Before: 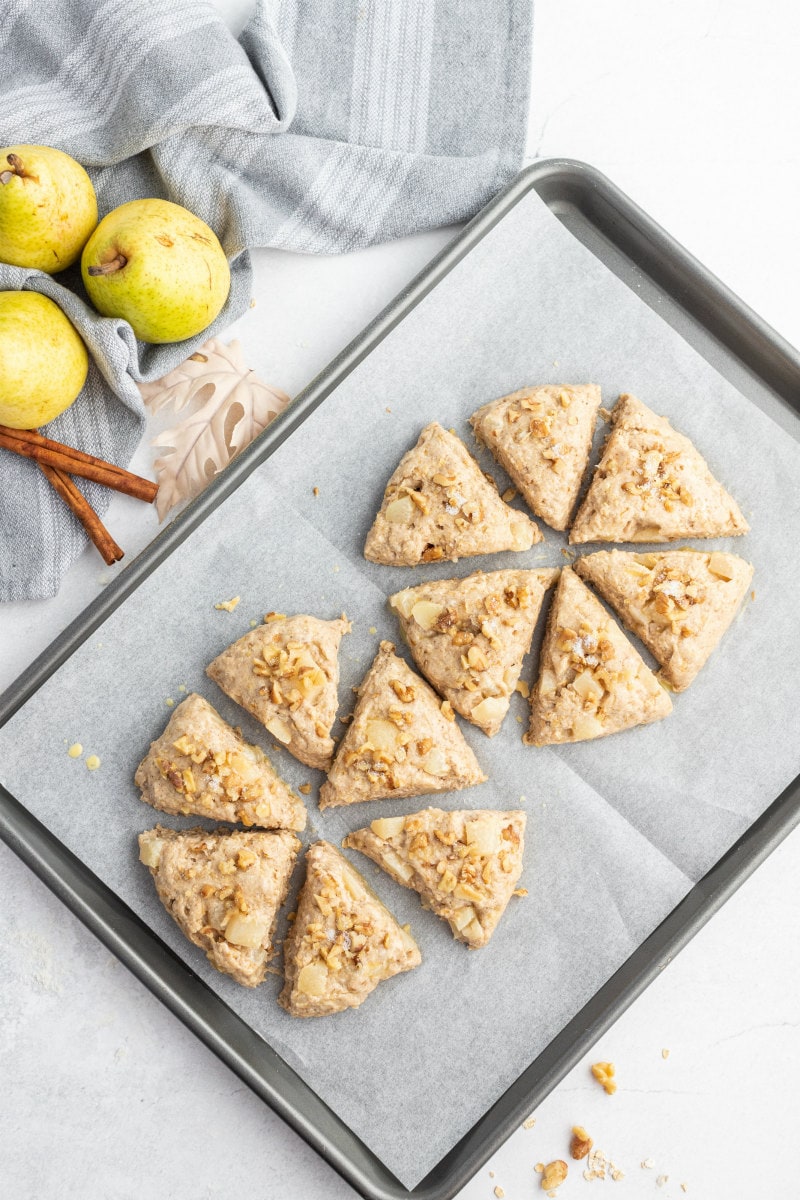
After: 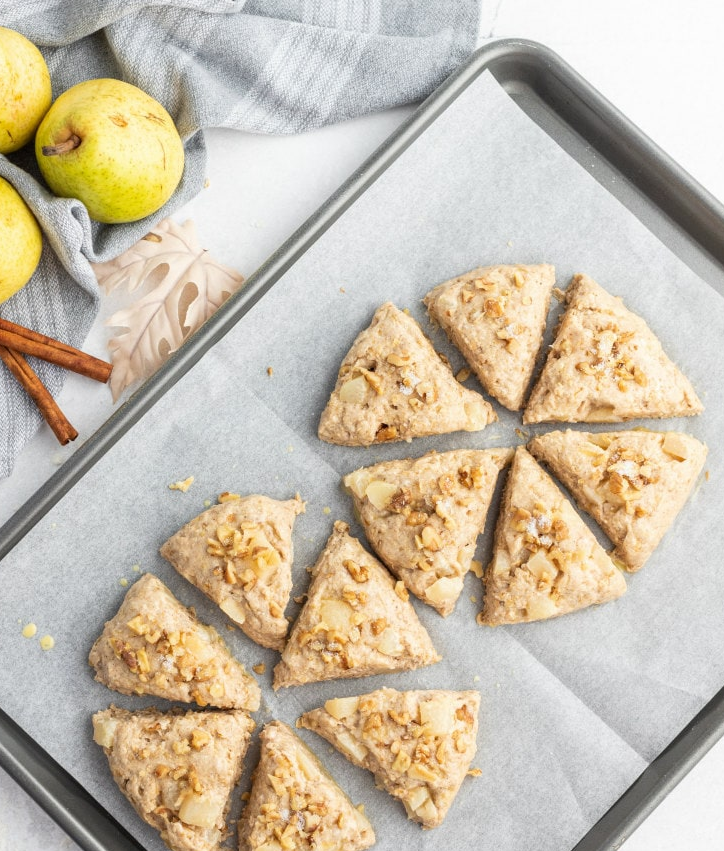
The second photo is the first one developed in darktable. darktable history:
crop: left 5.852%, top 10.071%, right 3.622%, bottom 19.004%
